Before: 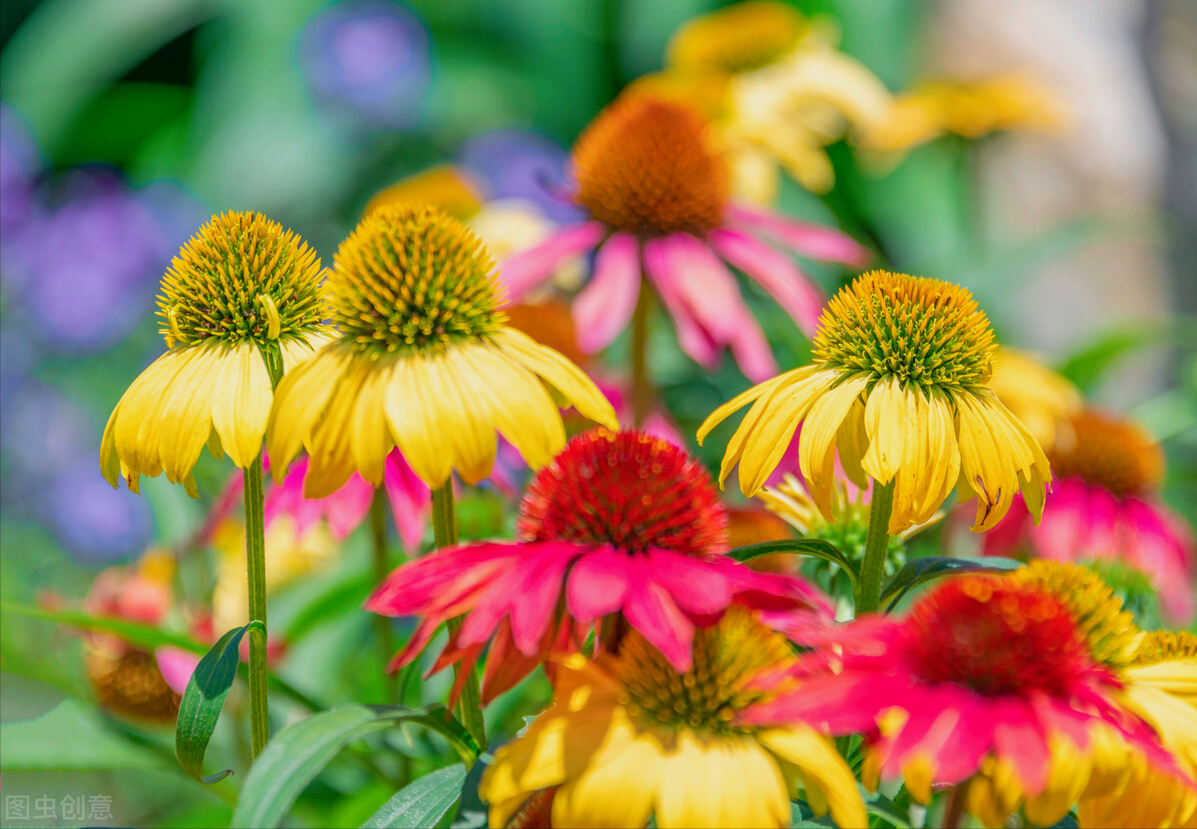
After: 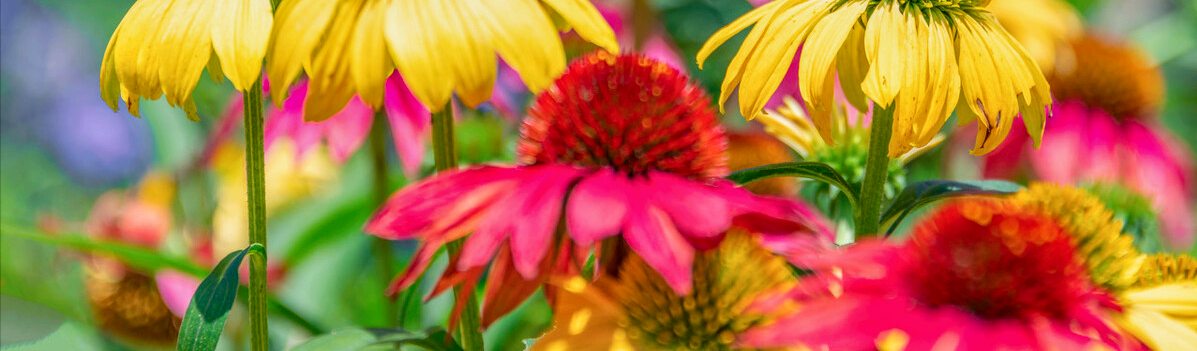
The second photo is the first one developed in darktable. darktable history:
crop: top 45.51%, bottom 12.139%
local contrast: on, module defaults
